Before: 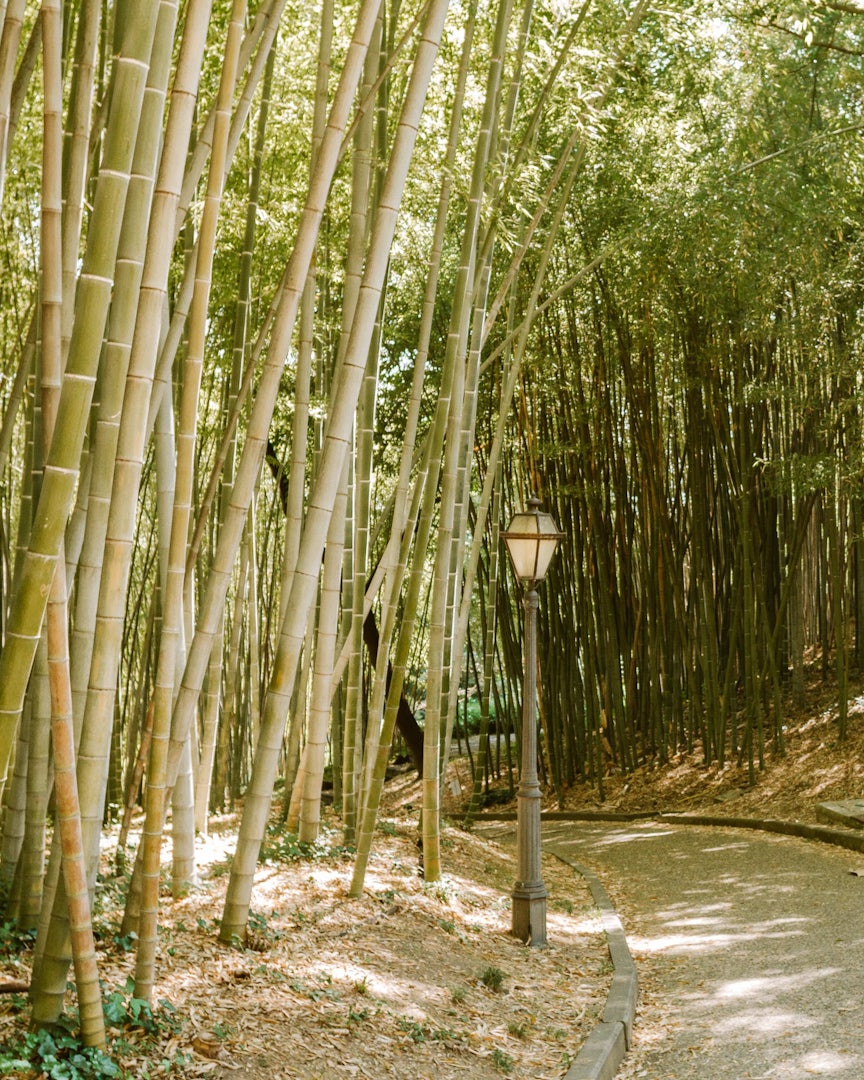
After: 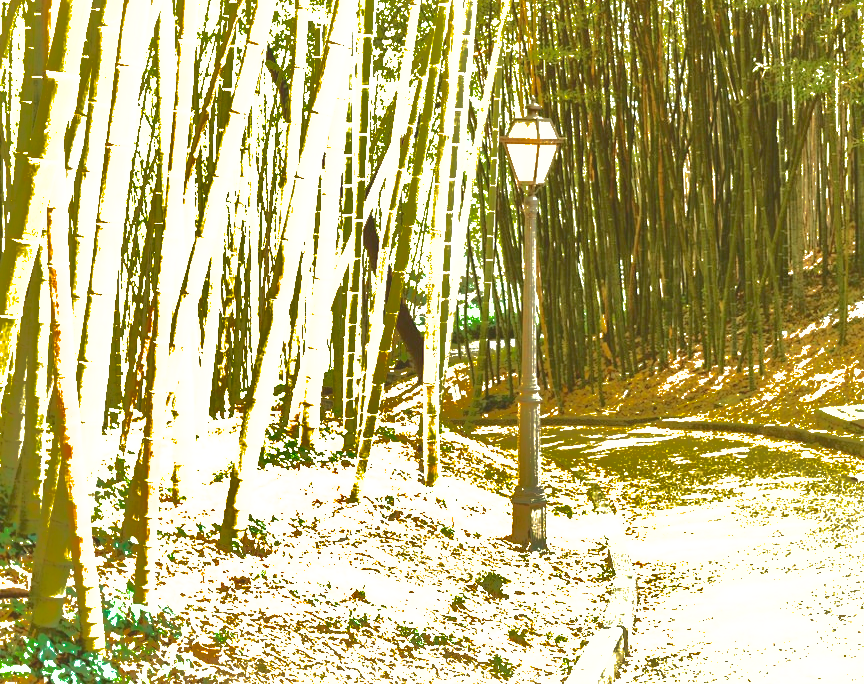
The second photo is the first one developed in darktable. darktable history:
contrast brightness saturation: contrast 0.008, saturation -0.059
exposure: exposure 2.014 EV, compensate exposure bias true, compensate highlight preservation false
crop and rotate: top 36.578%
tone curve: curves: ch0 [(0, 0) (0.003, 0.149) (0.011, 0.152) (0.025, 0.154) (0.044, 0.164) (0.069, 0.179) (0.1, 0.194) (0.136, 0.211) (0.177, 0.232) (0.224, 0.258) (0.277, 0.289) (0.335, 0.326) (0.399, 0.371) (0.468, 0.438) (0.543, 0.504) (0.623, 0.569) (0.709, 0.642) (0.801, 0.716) (0.898, 0.775) (1, 1)], color space Lab, independent channels, preserve colors none
shadows and highlights: shadows 37.86, highlights -73.88
